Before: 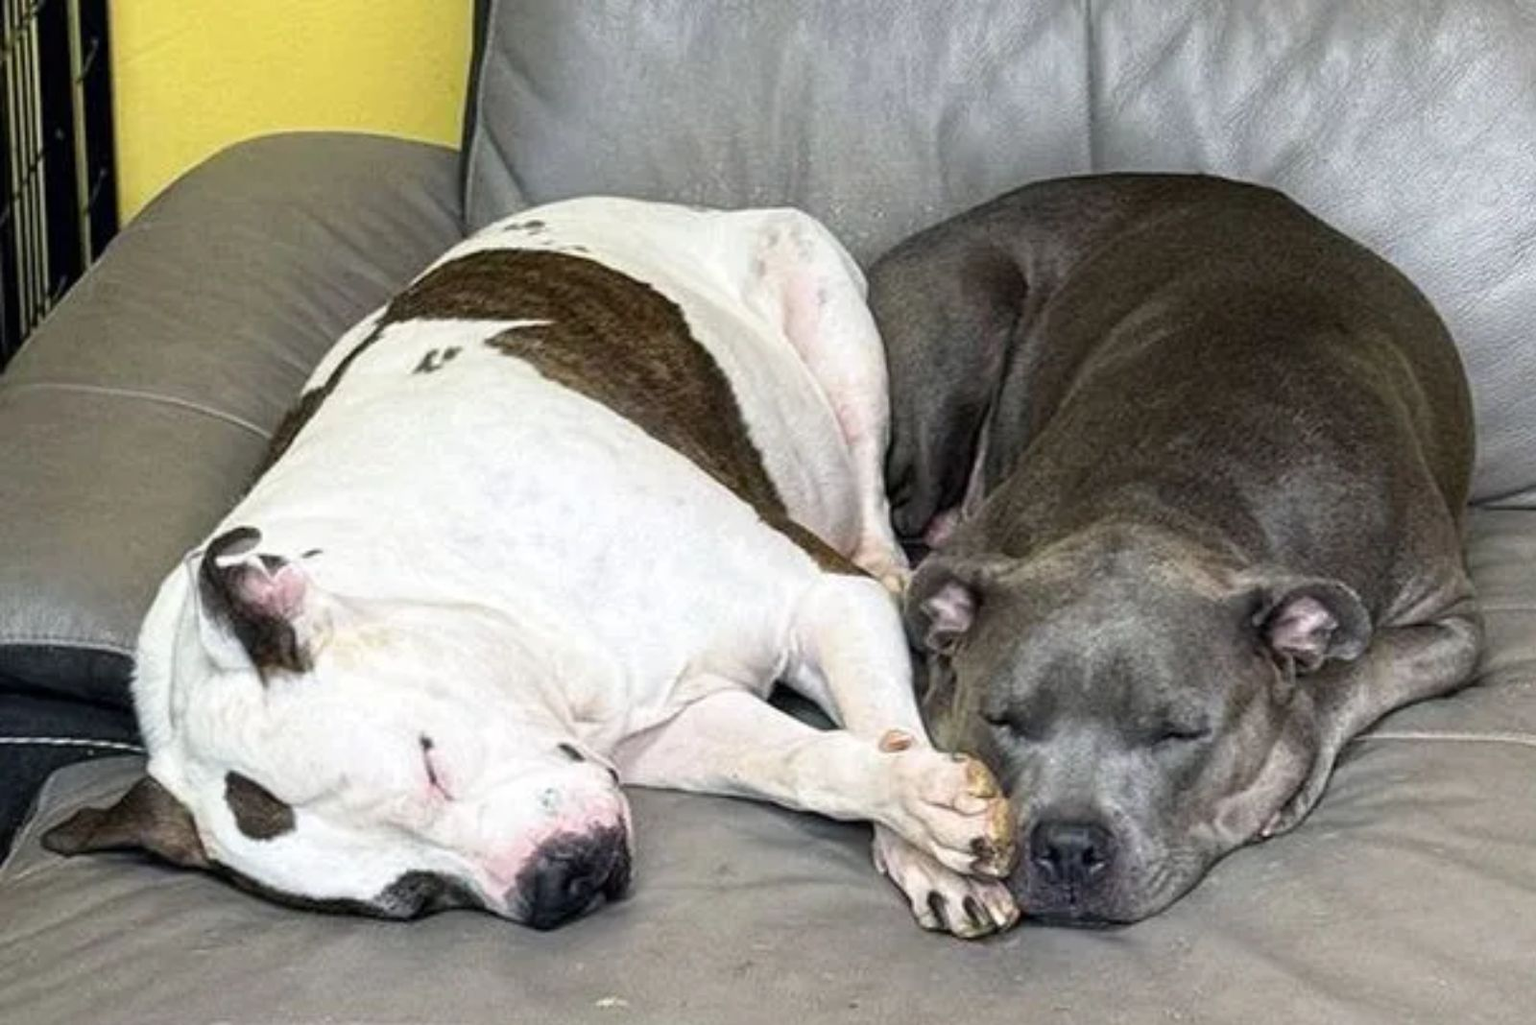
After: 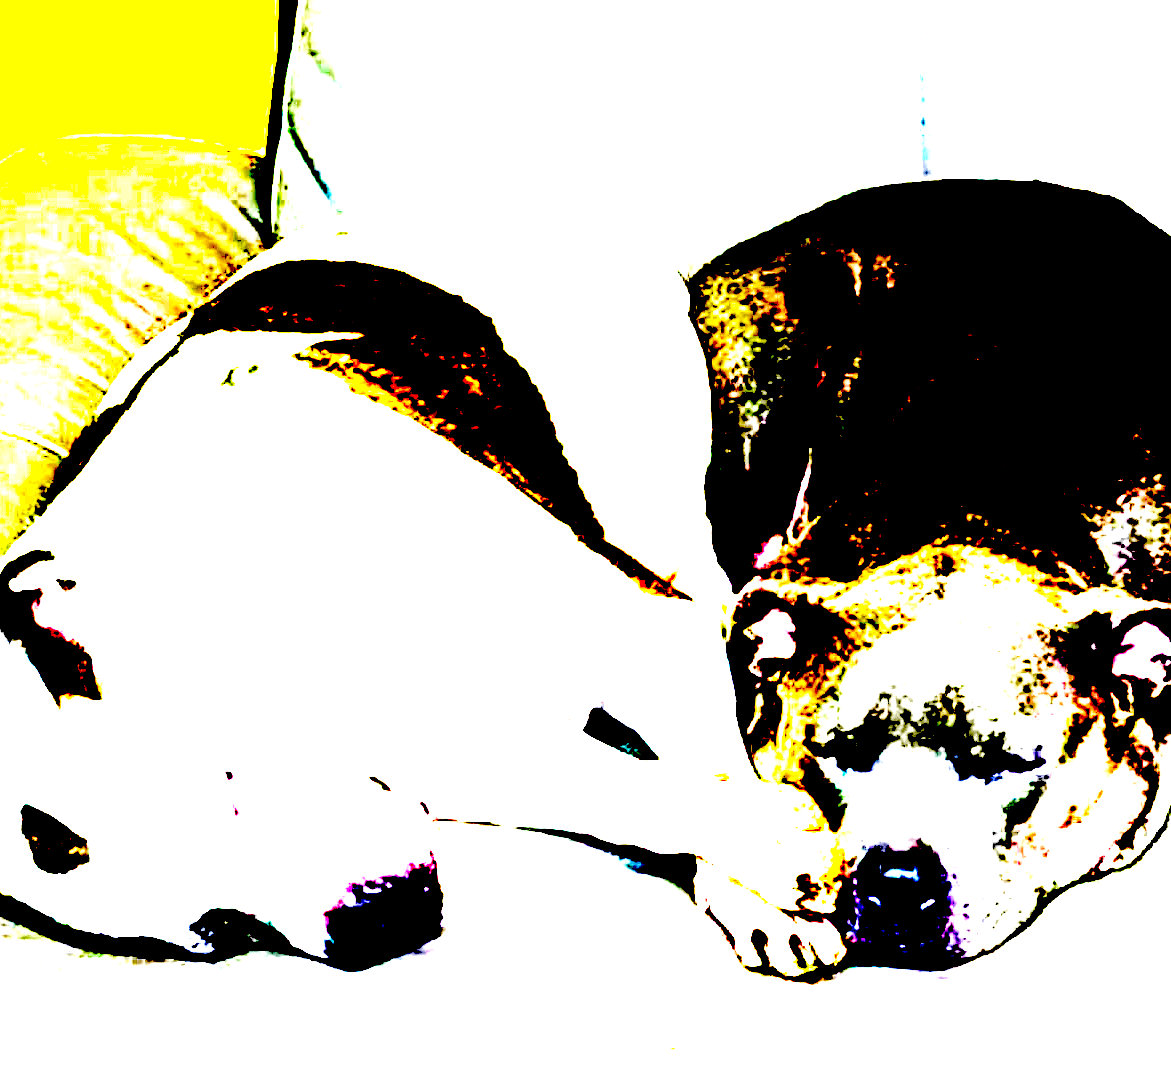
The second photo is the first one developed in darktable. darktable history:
exposure: black level correction 0.1, exposure 3 EV, compensate highlight preservation false
color balance rgb: perceptual saturation grading › global saturation 25%, perceptual brilliance grading › mid-tones 10%, perceptual brilliance grading › shadows 15%, global vibrance 20%
crop: left 13.443%, right 13.31%
